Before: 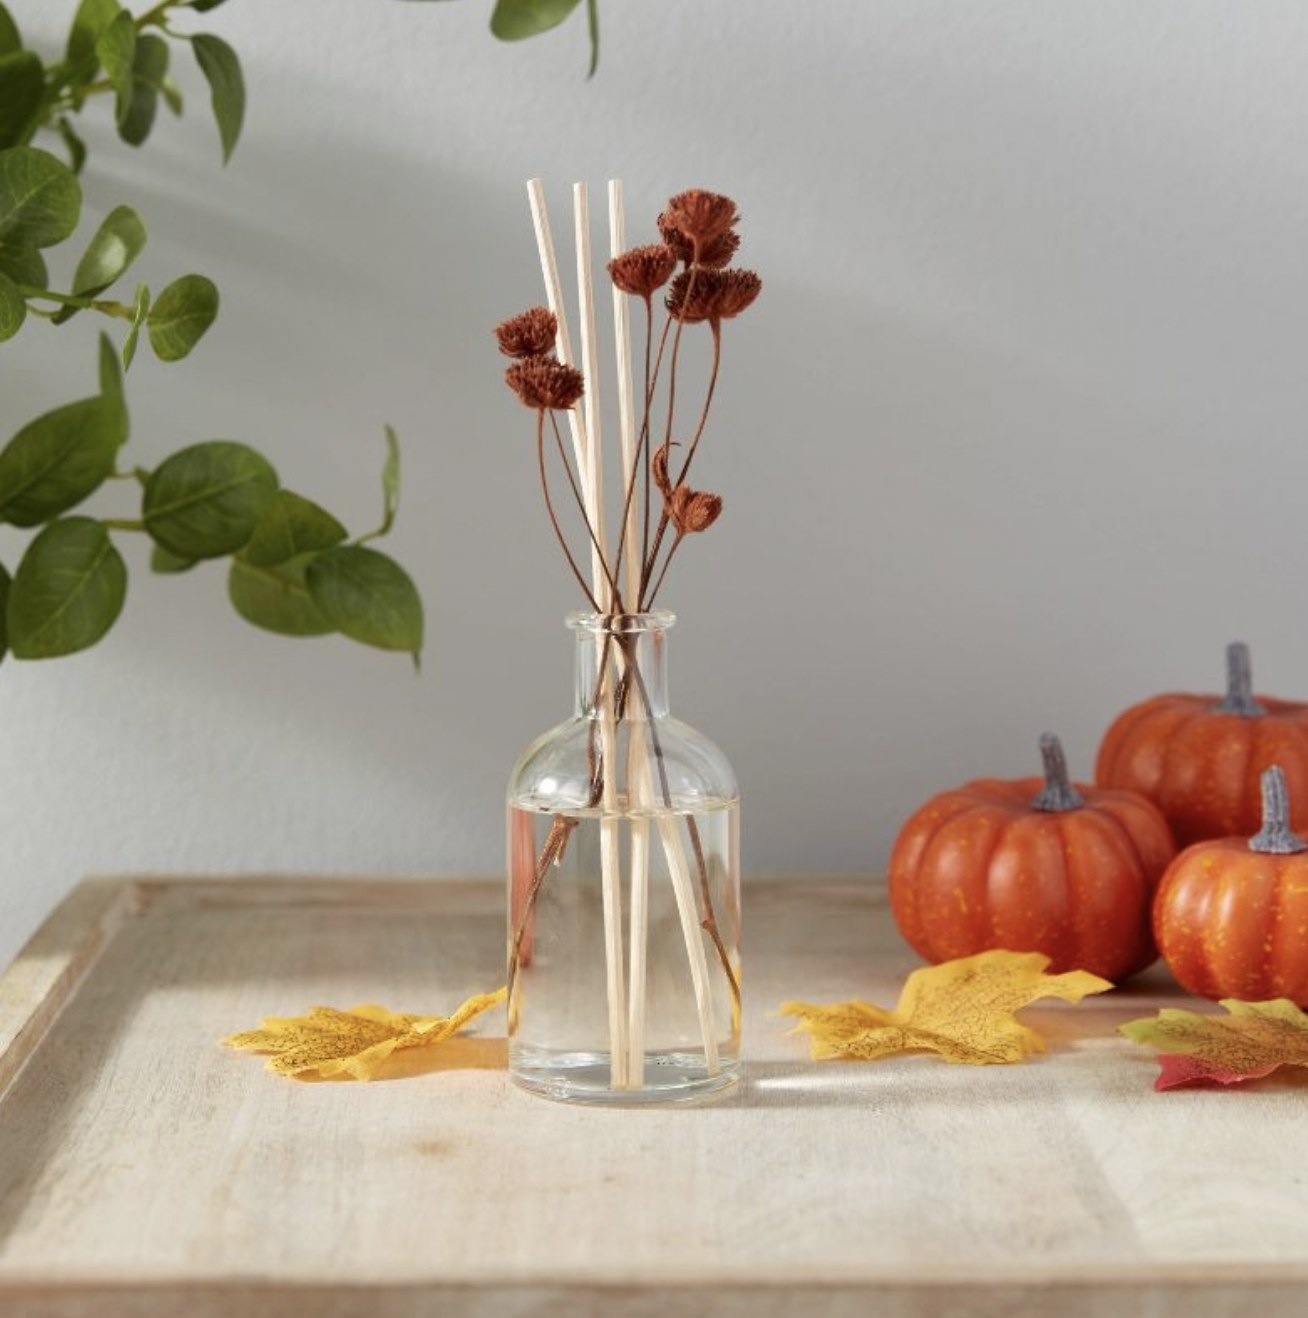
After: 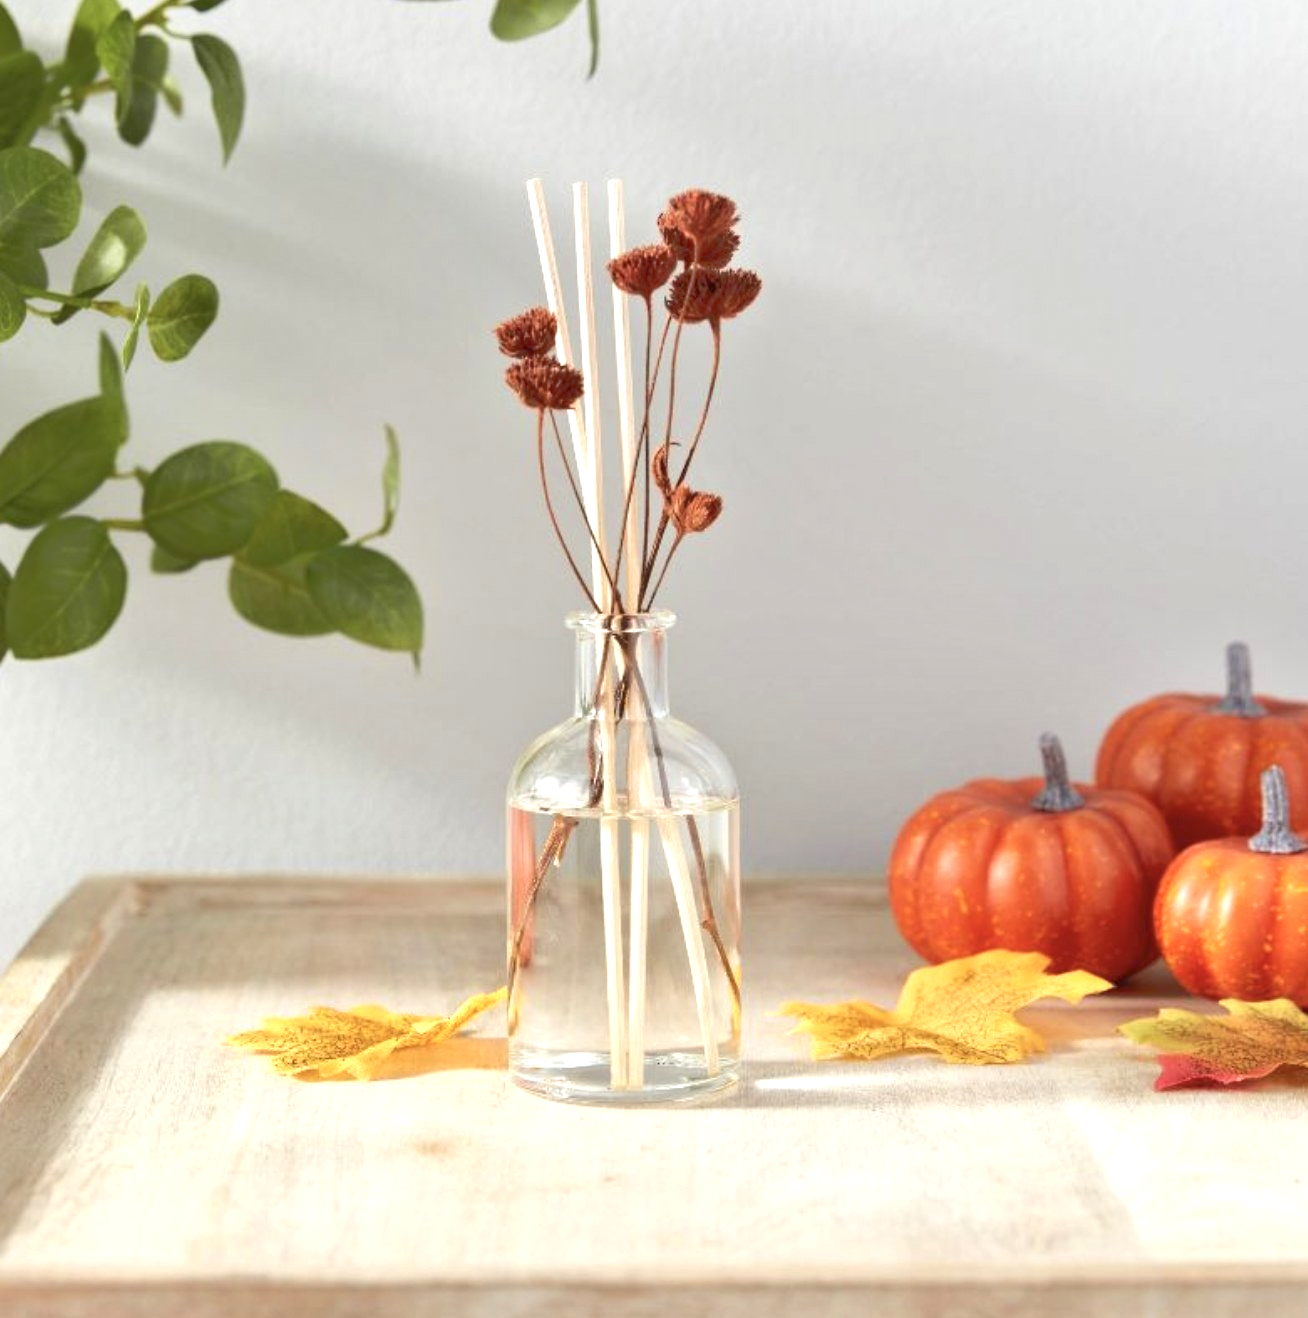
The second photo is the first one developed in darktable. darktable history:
exposure: black level correction 0, exposure 0.695 EV, compensate highlight preservation false
tone equalizer: -8 EV -0.516 EV, -7 EV -0.286 EV, -6 EV -0.121 EV, -5 EV 0.389 EV, -4 EV 0.979 EV, -3 EV 0.784 EV, -2 EV -0.014 EV, -1 EV 0.127 EV, +0 EV -0.013 EV
